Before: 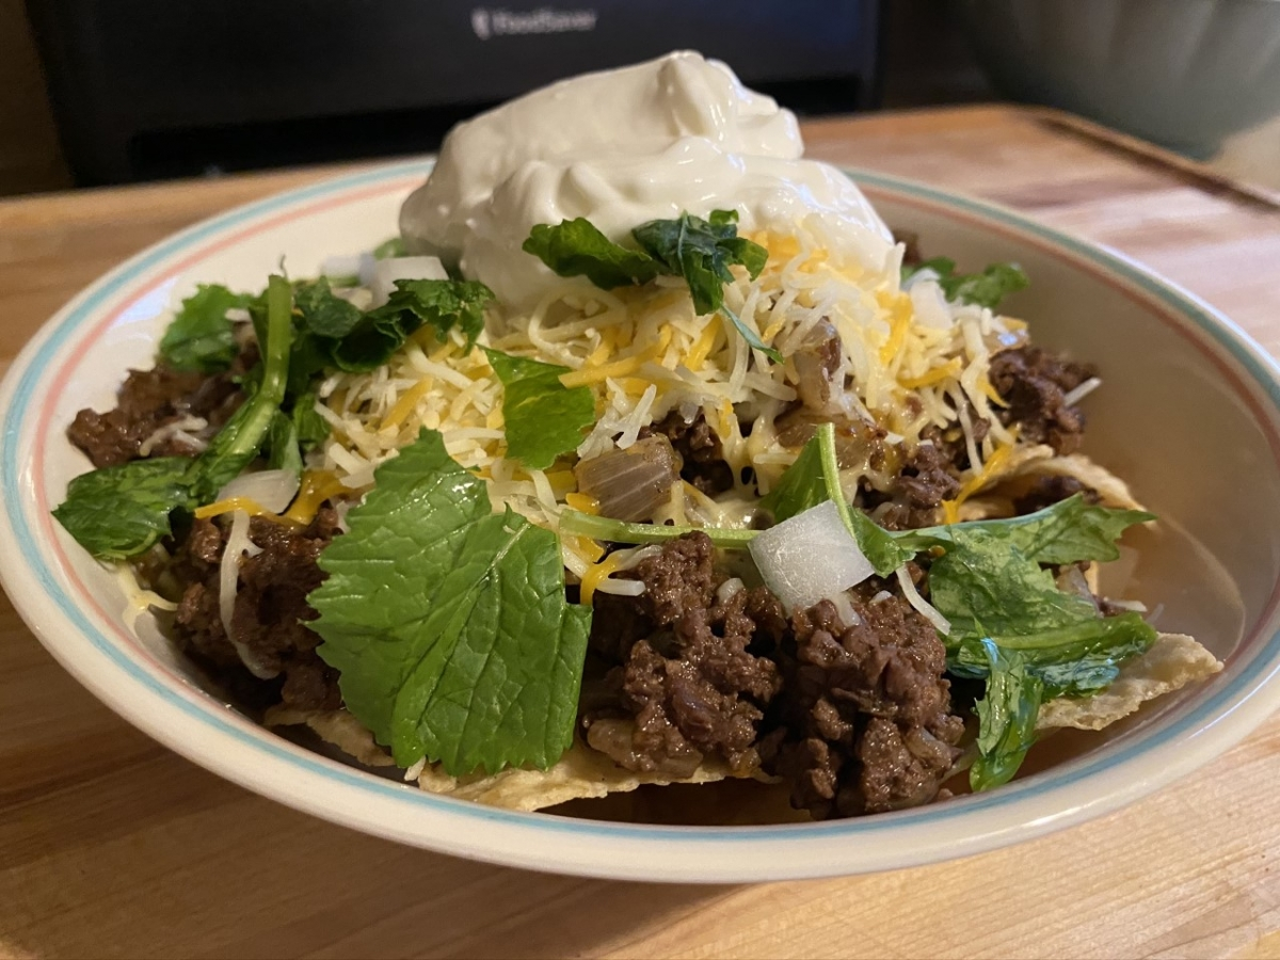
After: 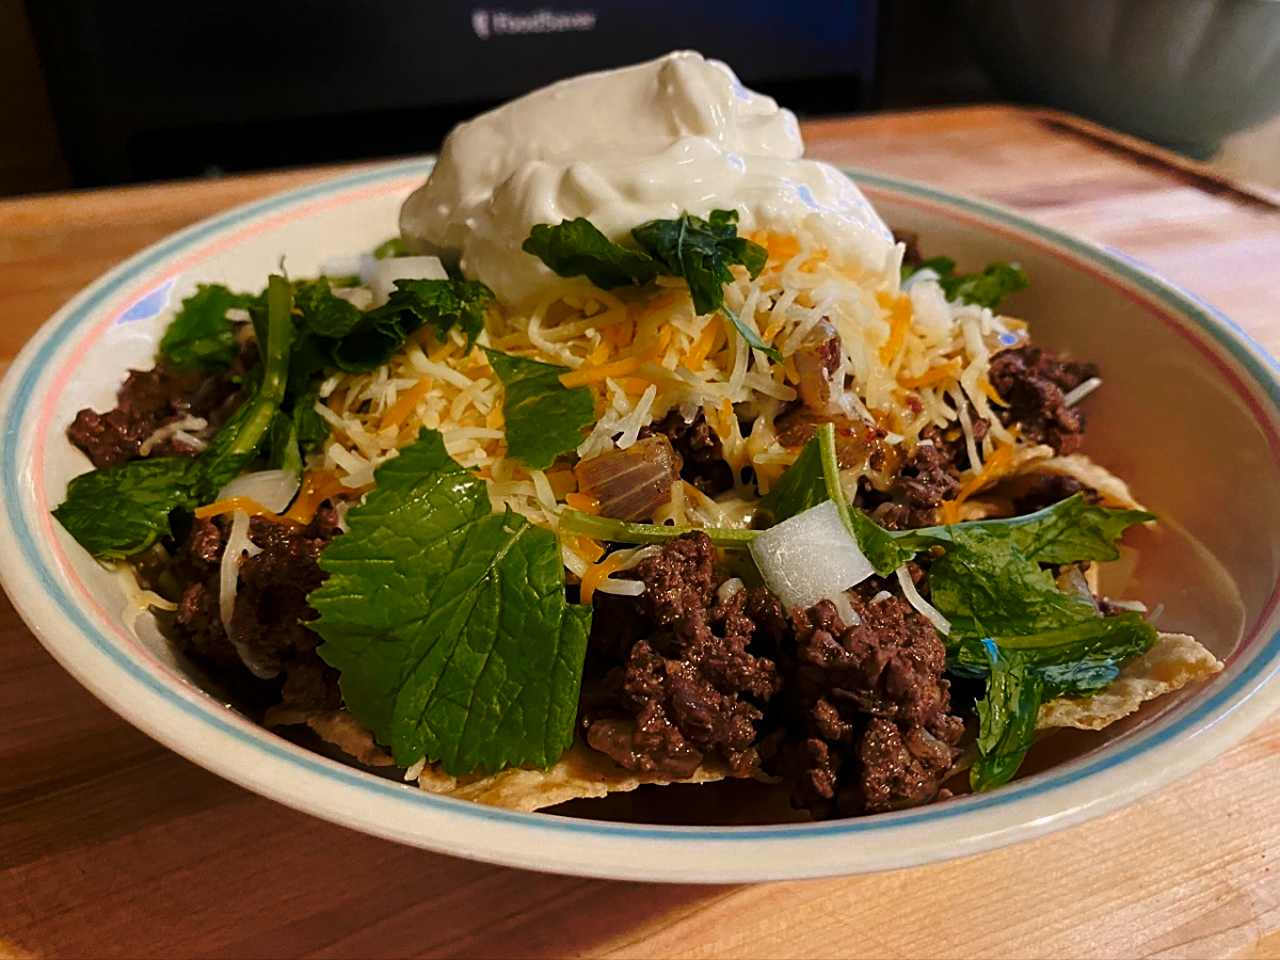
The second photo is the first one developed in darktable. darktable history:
color zones: curves: ch0 [(0, 0.553) (0.123, 0.58) (0.23, 0.419) (0.468, 0.155) (0.605, 0.132) (0.723, 0.063) (0.833, 0.172) (0.921, 0.468)]; ch1 [(0.025, 0.645) (0.229, 0.584) (0.326, 0.551) (0.537, 0.446) (0.599, 0.911) (0.708, 1) (0.805, 0.944)]; ch2 [(0.086, 0.468) (0.254, 0.464) (0.638, 0.564) (0.702, 0.592) (0.768, 0.564)]
sharpen: on, module defaults
exposure: black level correction 0.001, compensate highlight preservation false
base curve: curves: ch0 [(0, 0) (0.073, 0.04) (0.157, 0.139) (0.492, 0.492) (0.758, 0.758) (1, 1)], preserve colors none
